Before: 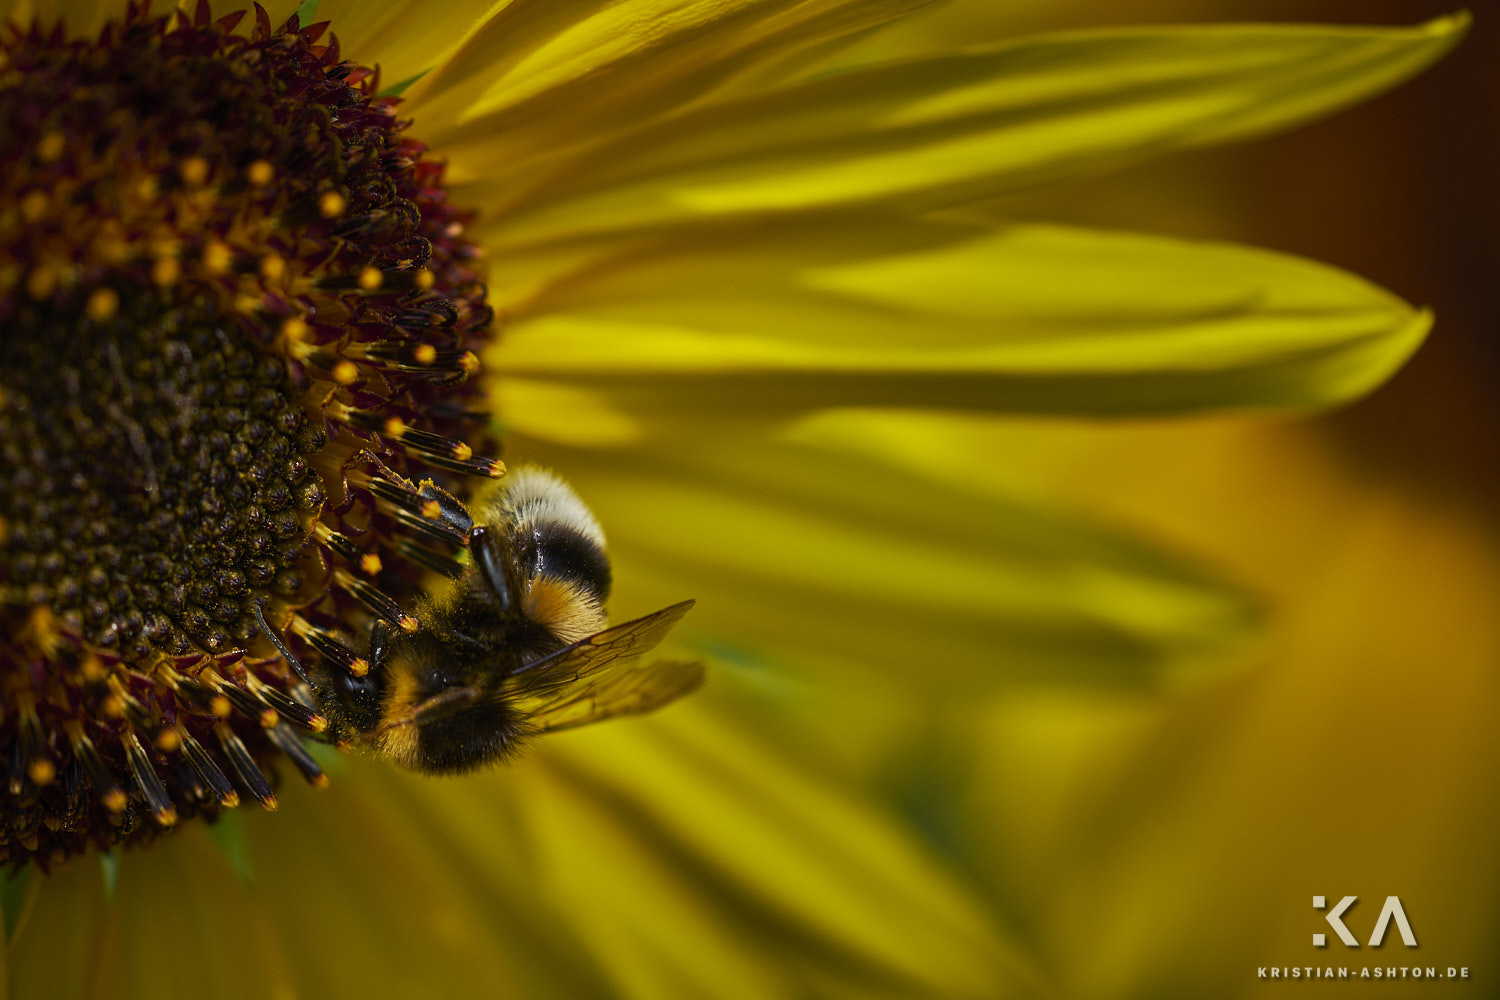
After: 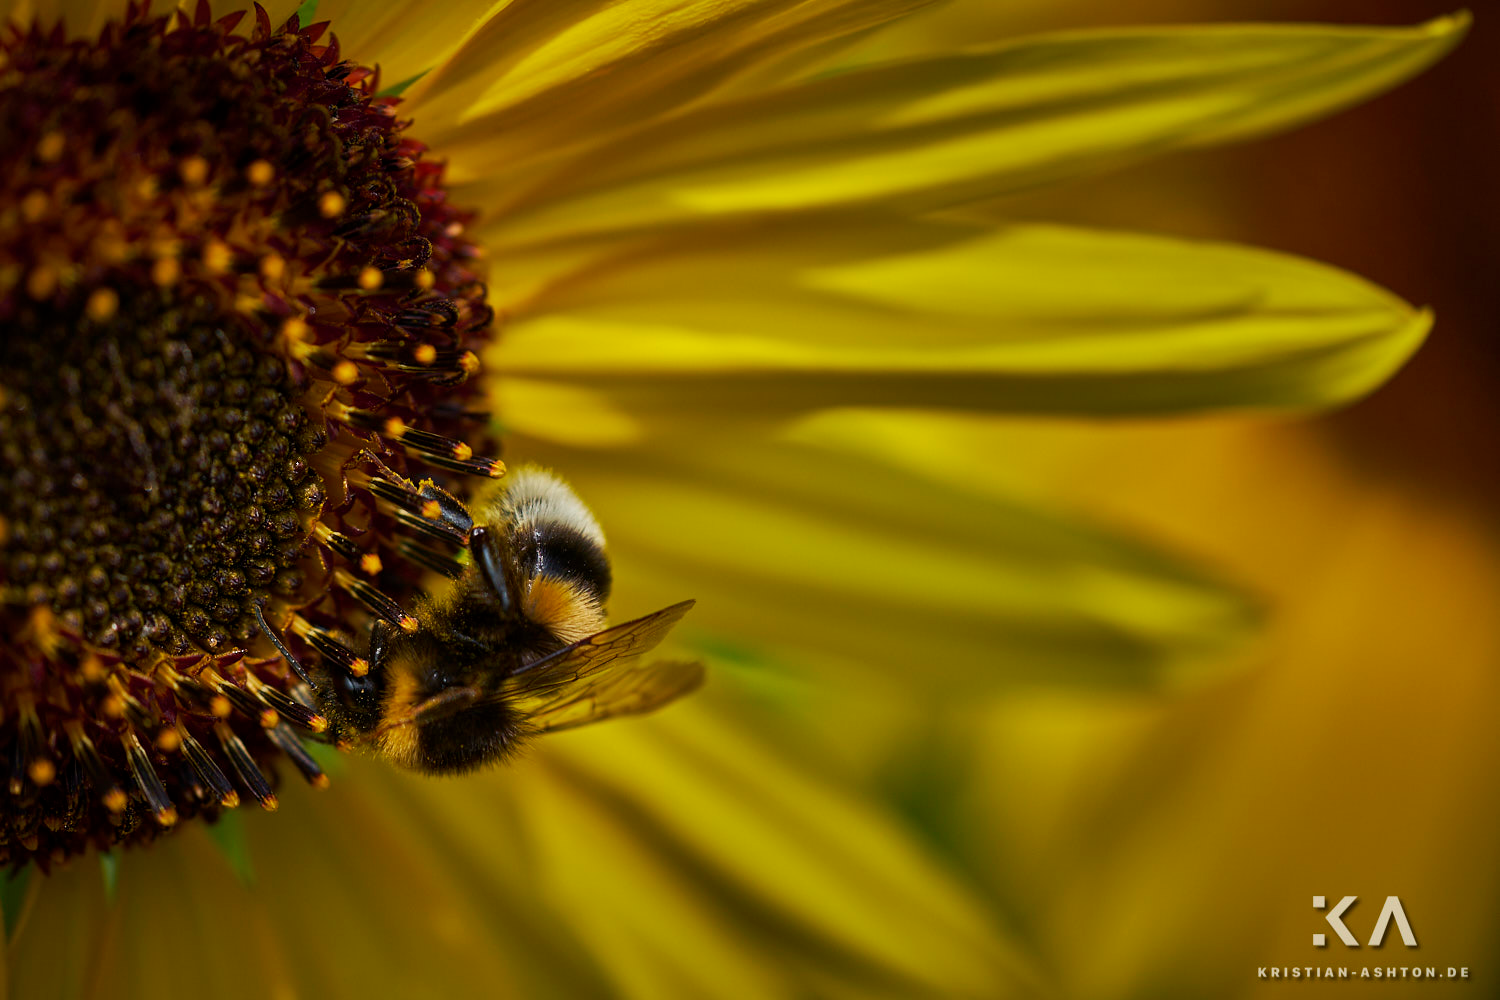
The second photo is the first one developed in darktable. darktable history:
local contrast: mode bilateral grid, contrast 21, coarseness 51, detail 103%, midtone range 0.2
